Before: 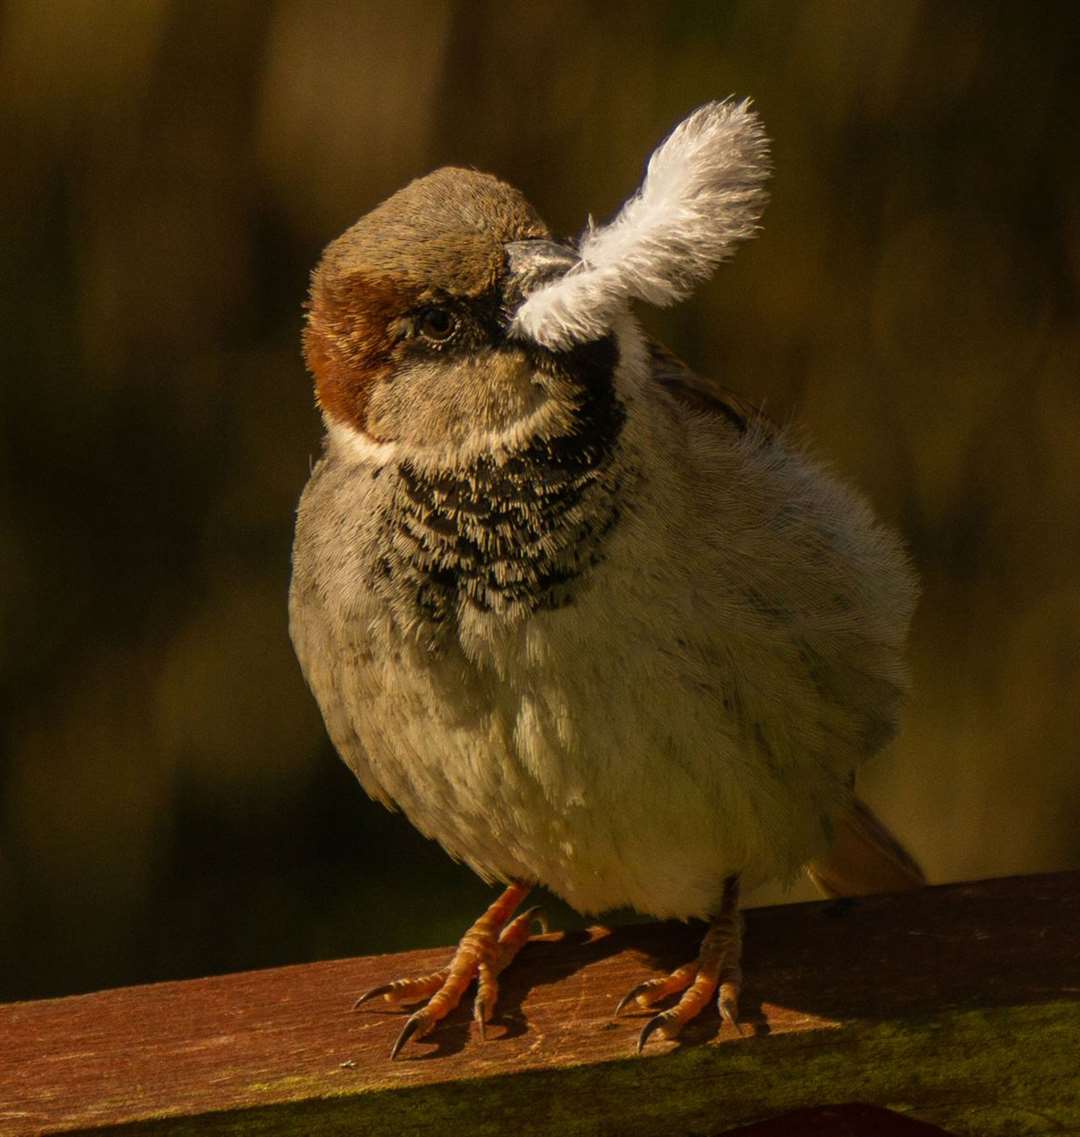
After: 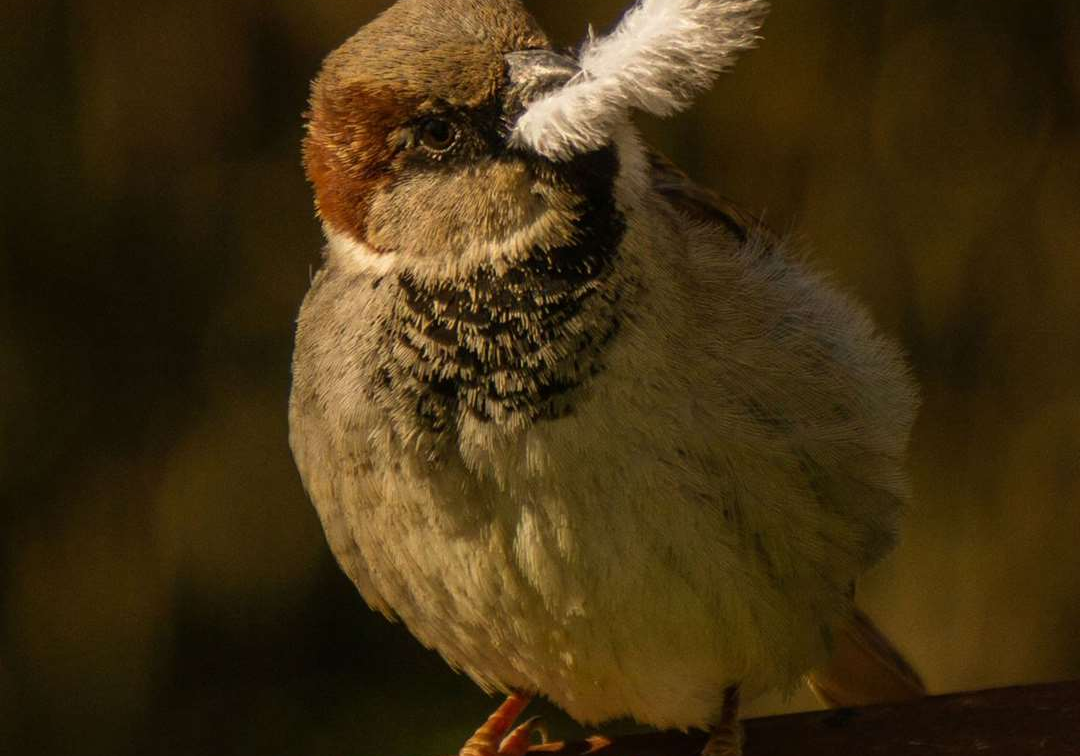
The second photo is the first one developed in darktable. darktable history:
crop: top 16.765%, bottom 16.699%
